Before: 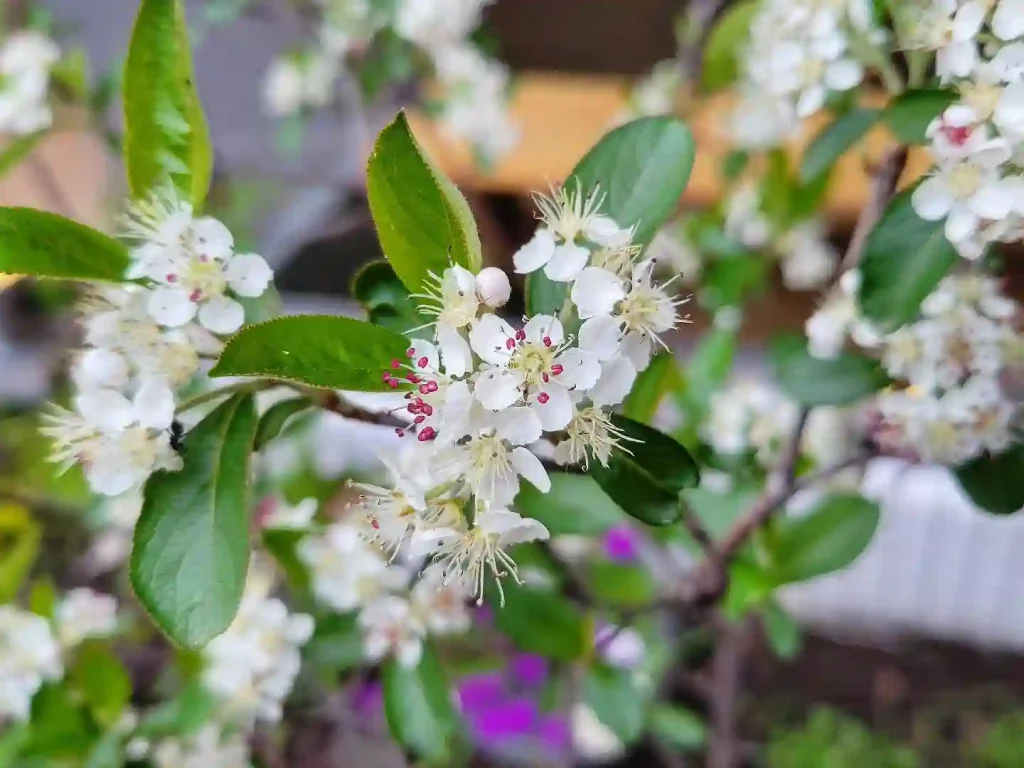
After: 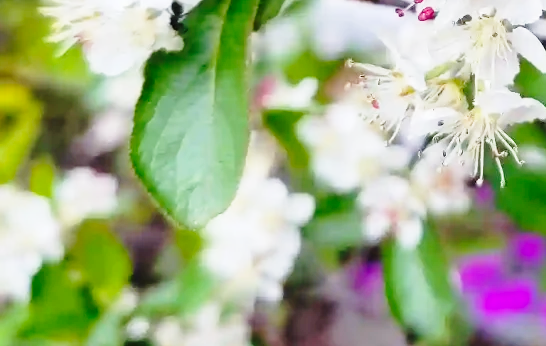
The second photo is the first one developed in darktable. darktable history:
crop and rotate: top 54.778%, right 46.61%, bottom 0.159%
base curve: curves: ch0 [(0, 0) (0.028, 0.03) (0.121, 0.232) (0.46, 0.748) (0.859, 0.968) (1, 1)], preserve colors none
